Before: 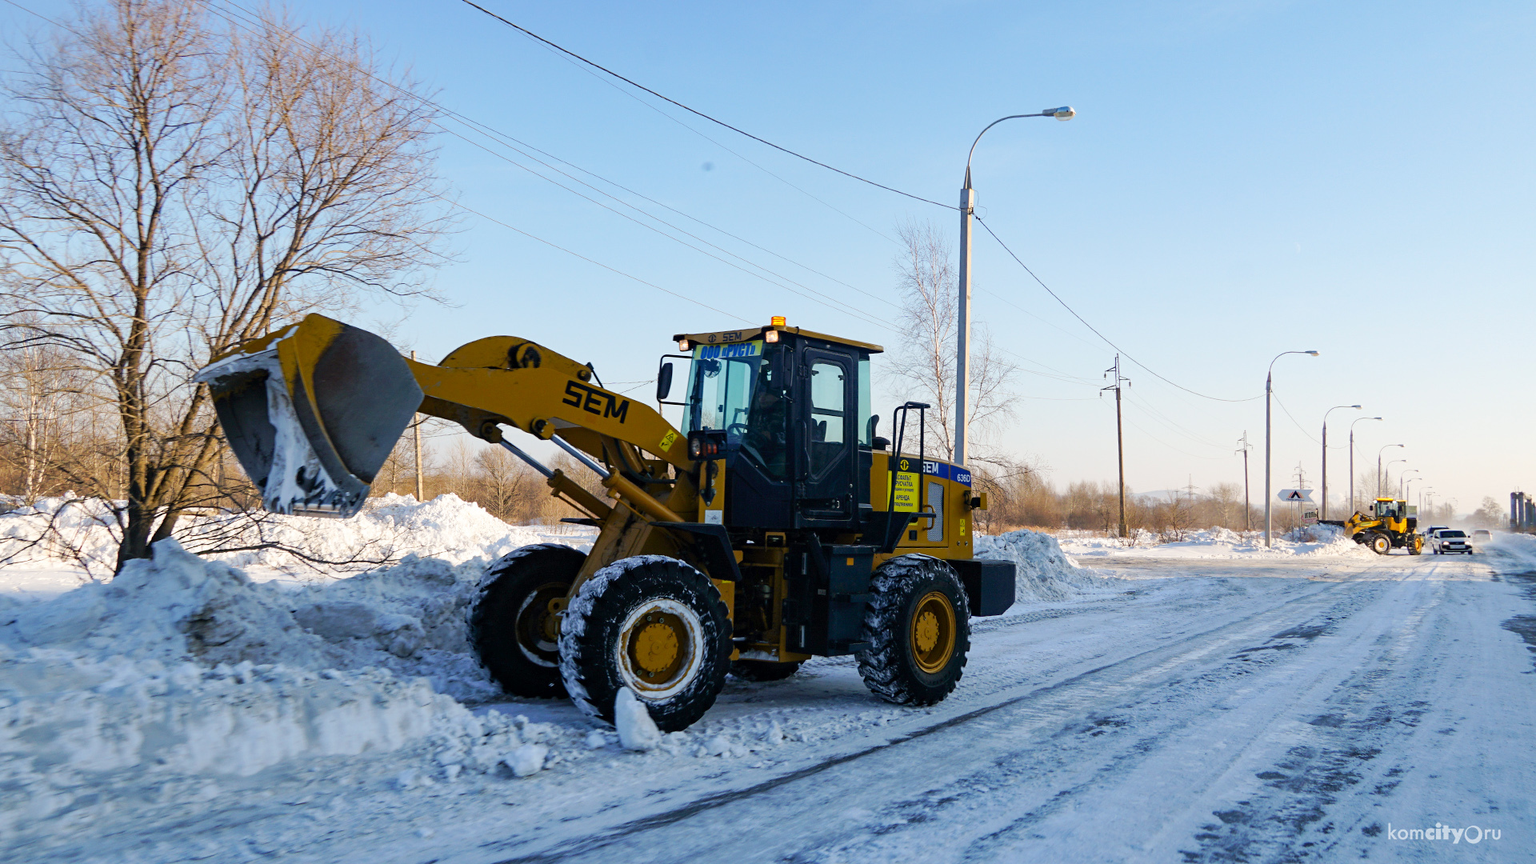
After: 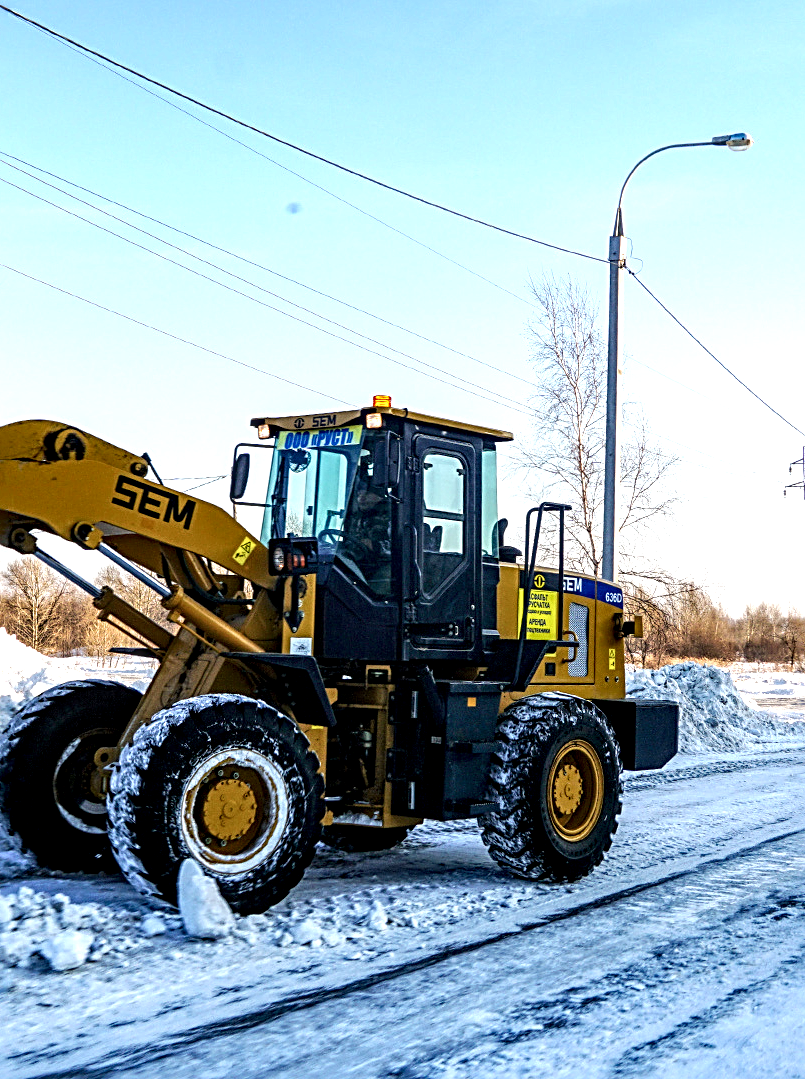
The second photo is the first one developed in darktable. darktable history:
crop: left 30.814%, right 27.246%
local contrast: highlights 19%, detail 185%
contrast brightness saturation: contrast 0.079, saturation 0.016
sharpen: radius 3.101
exposure: black level correction 0, exposure 0.703 EV, compensate exposure bias true, compensate highlight preservation false
